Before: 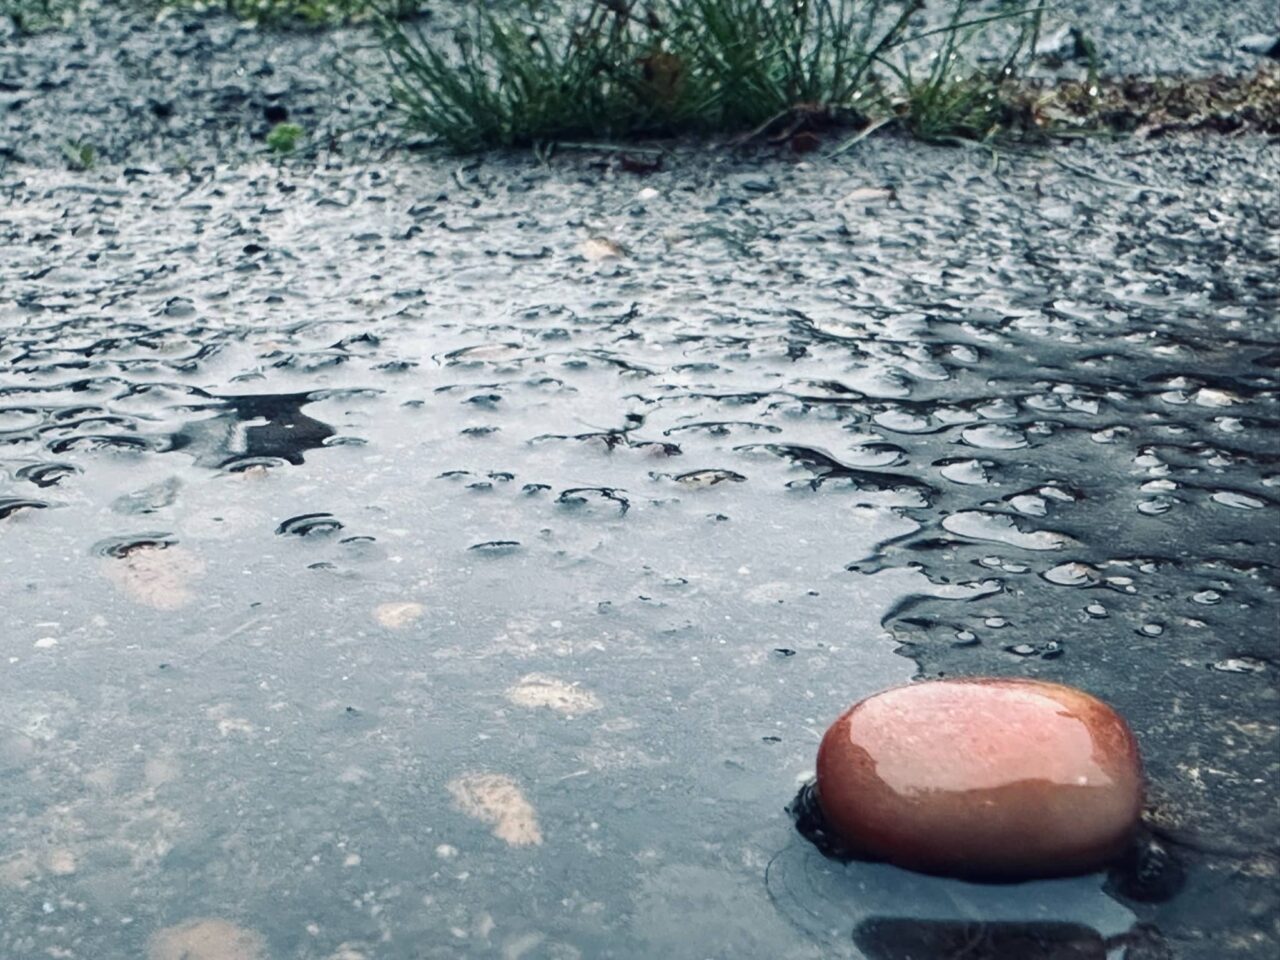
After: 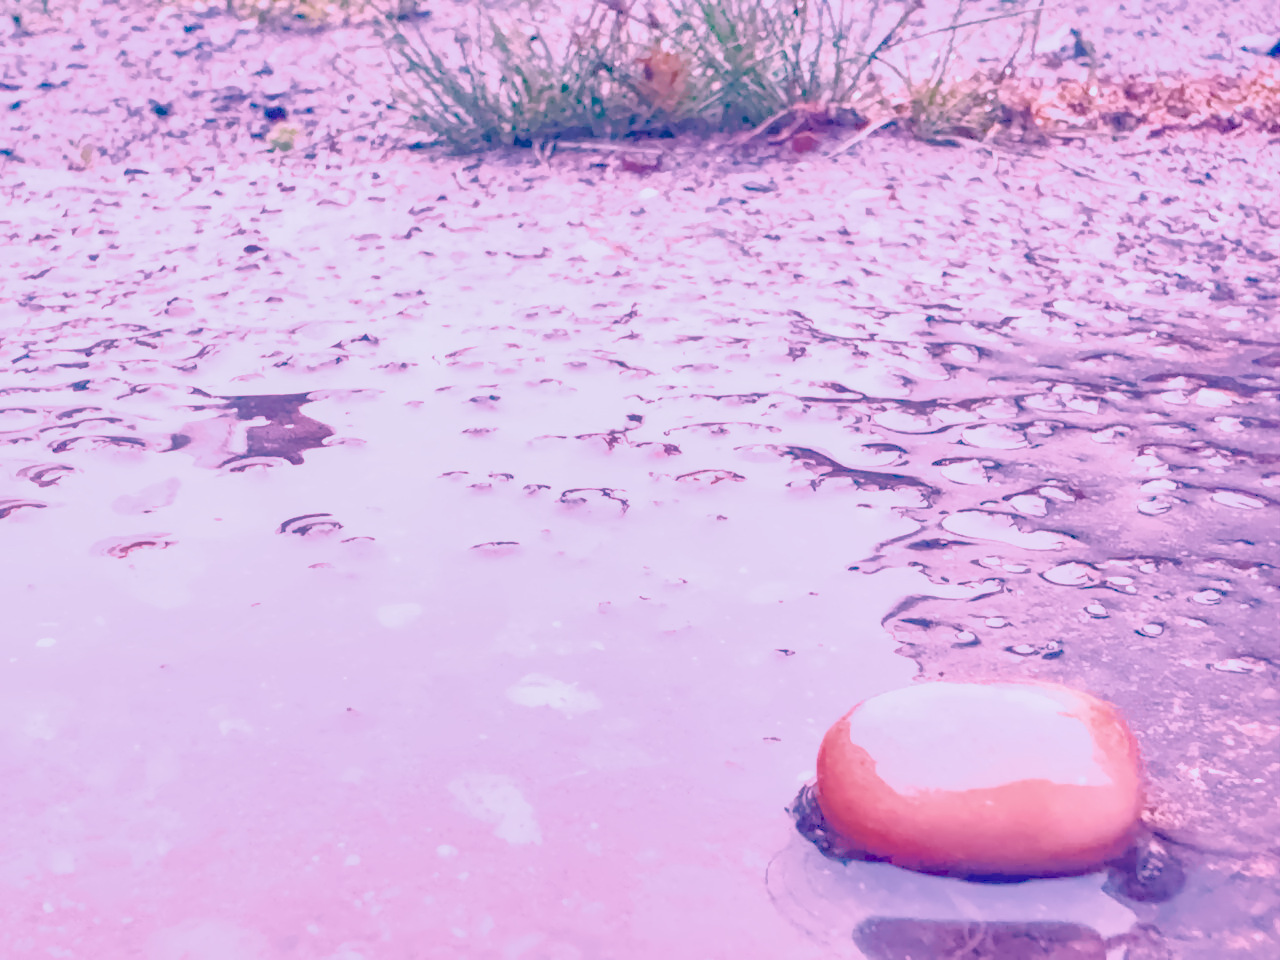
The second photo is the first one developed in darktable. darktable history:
local contrast: on, module defaults
color calibration: illuminant as shot in camera, x 0.358, y 0.373, temperature 4628.91 K
color balance rgb: perceptual saturation grading › global saturation 20%, perceptual saturation grading › highlights -25%, perceptual saturation grading › shadows 25%
denoise (profiled): preserve shadows 1.52, scattering 0.002, a [-1, 0, 0], compensate highlight preservation false
exposure: black level correction 0, exposure 1.1 EV, compensate exposure bias true, compensate highlight preservation false
haze removal: compatibility mode true, adaptive false
highlight reconstruction: on, module defaults
hot pixels: on, module defaults
lens correction: scale 1, crop 1, focal 16, aperture 5.6, distance 1000, camera "Canon EOS RP", lens "Canon RF 16mm F2.8 STM"
shadows and highlights: on, module defaults
white balance: red 2.229, blue 1.46
velvia: on, module defaults
filmic rgb: black relative exposure -7.65 EV, white relative exposure 4.56 EV, hardness 3.61, contrast 1.05
